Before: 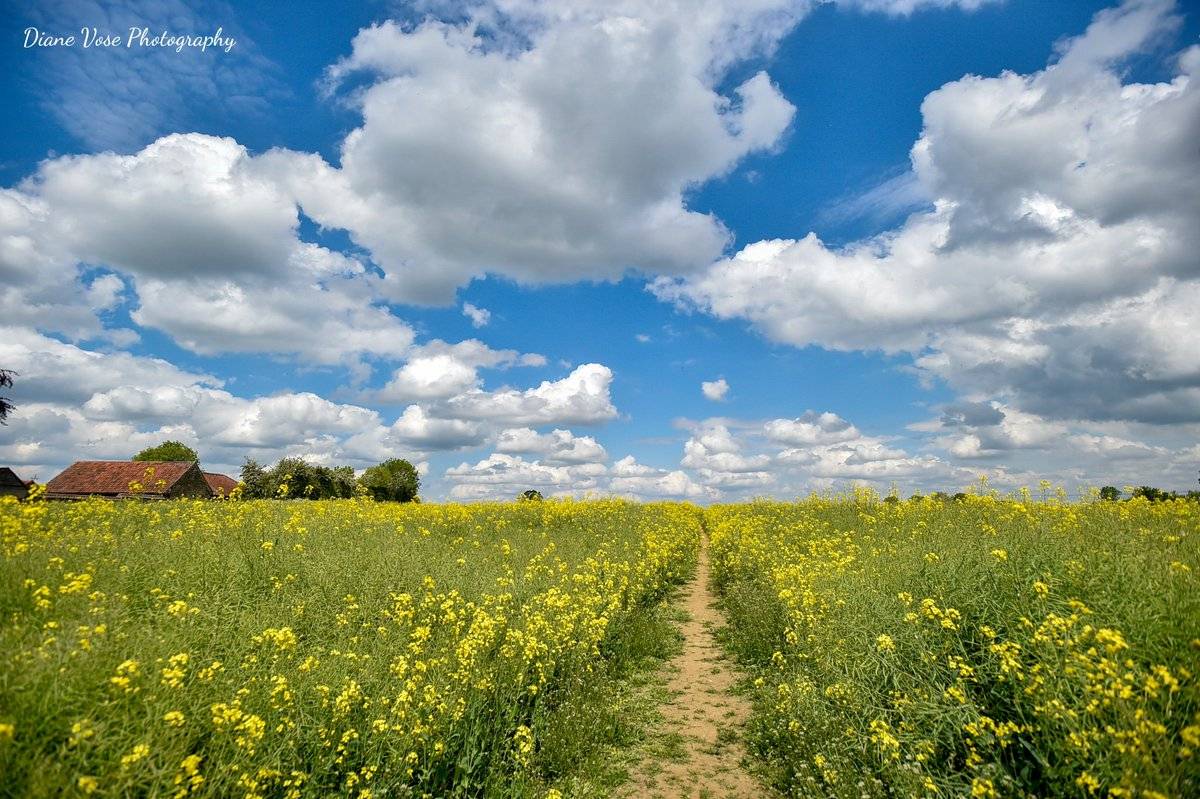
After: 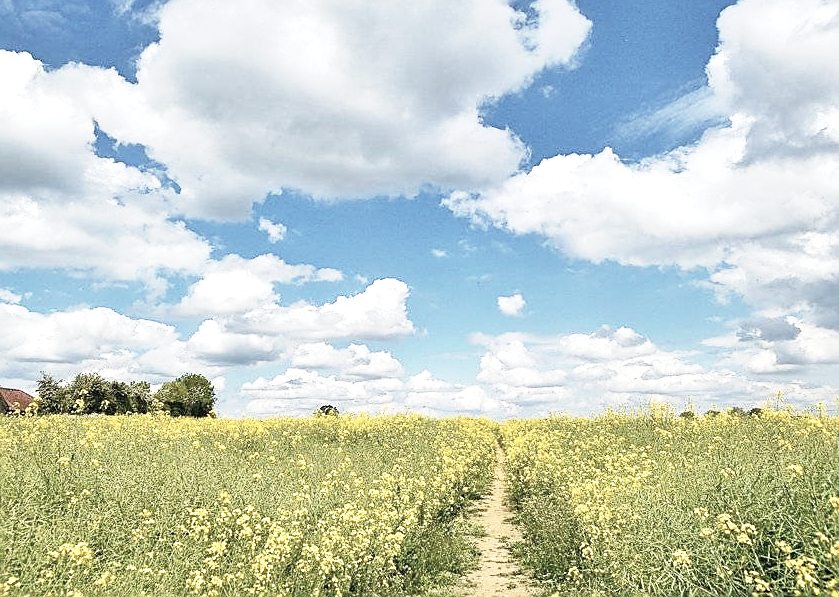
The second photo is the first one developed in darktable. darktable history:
contrast brightness saturation: contrast -0.05, saturation -0.41
sharpen: amount 0.55
base curve: curves: ch0 [(0, 0) (0.688, 0.865) (1, 1)], preserve colors none
crop and rotate: left 17.046%, top 10.659%, right 12.989%, bottom 14.553%
exposure: black level correction 0, exposure 0.7 EV, compensate highlight preservation false
